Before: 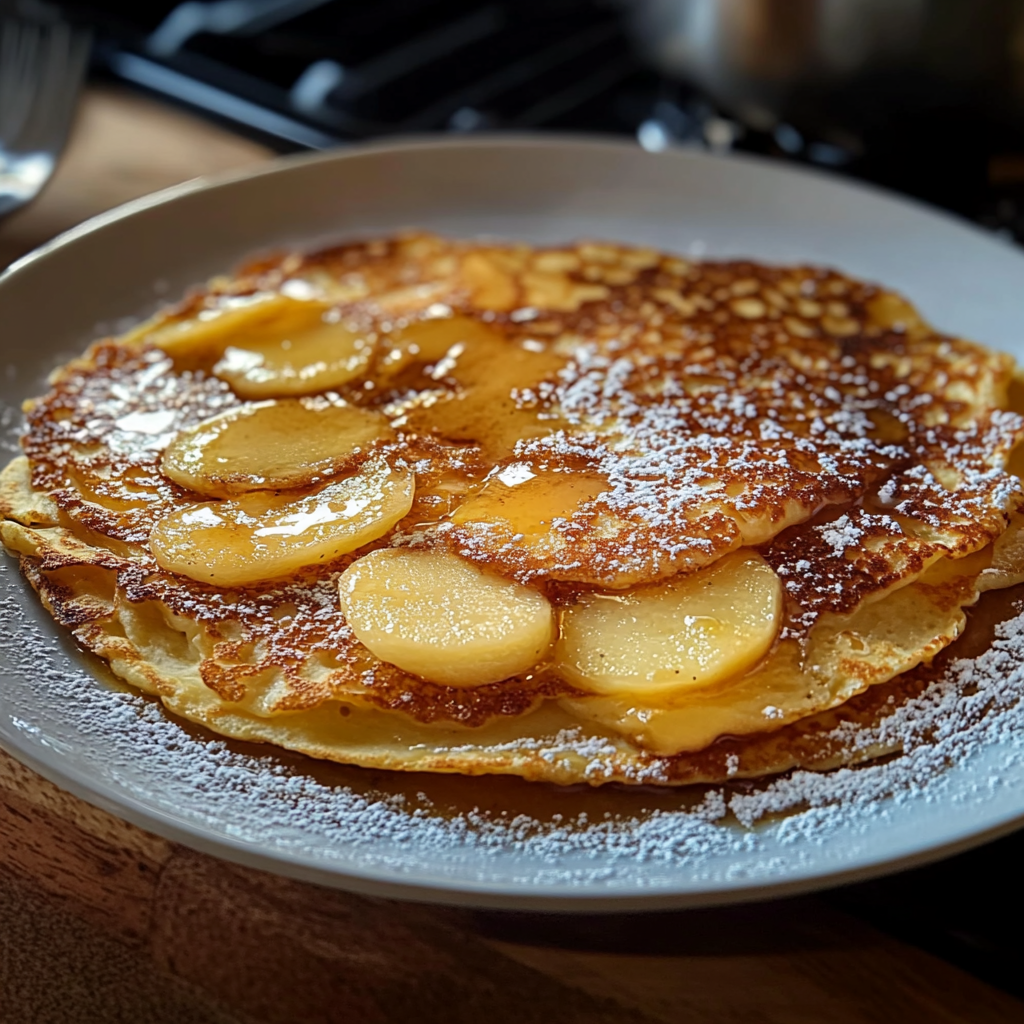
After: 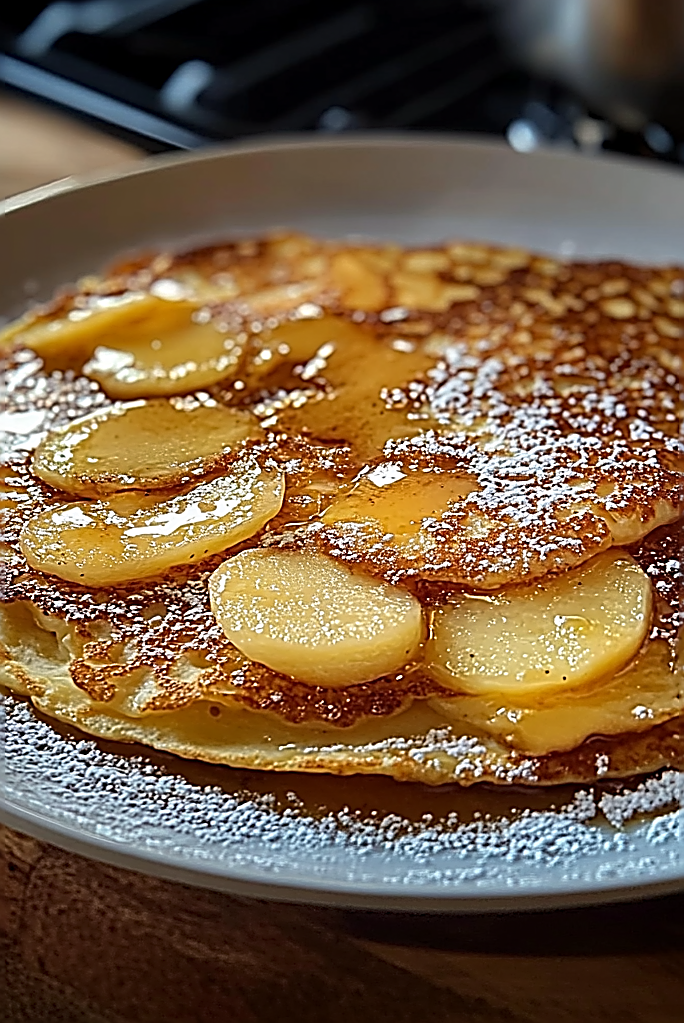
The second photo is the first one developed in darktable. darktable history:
crop and rotate: left 12.706%, right 20.465%
sharpen: amount 1.998
